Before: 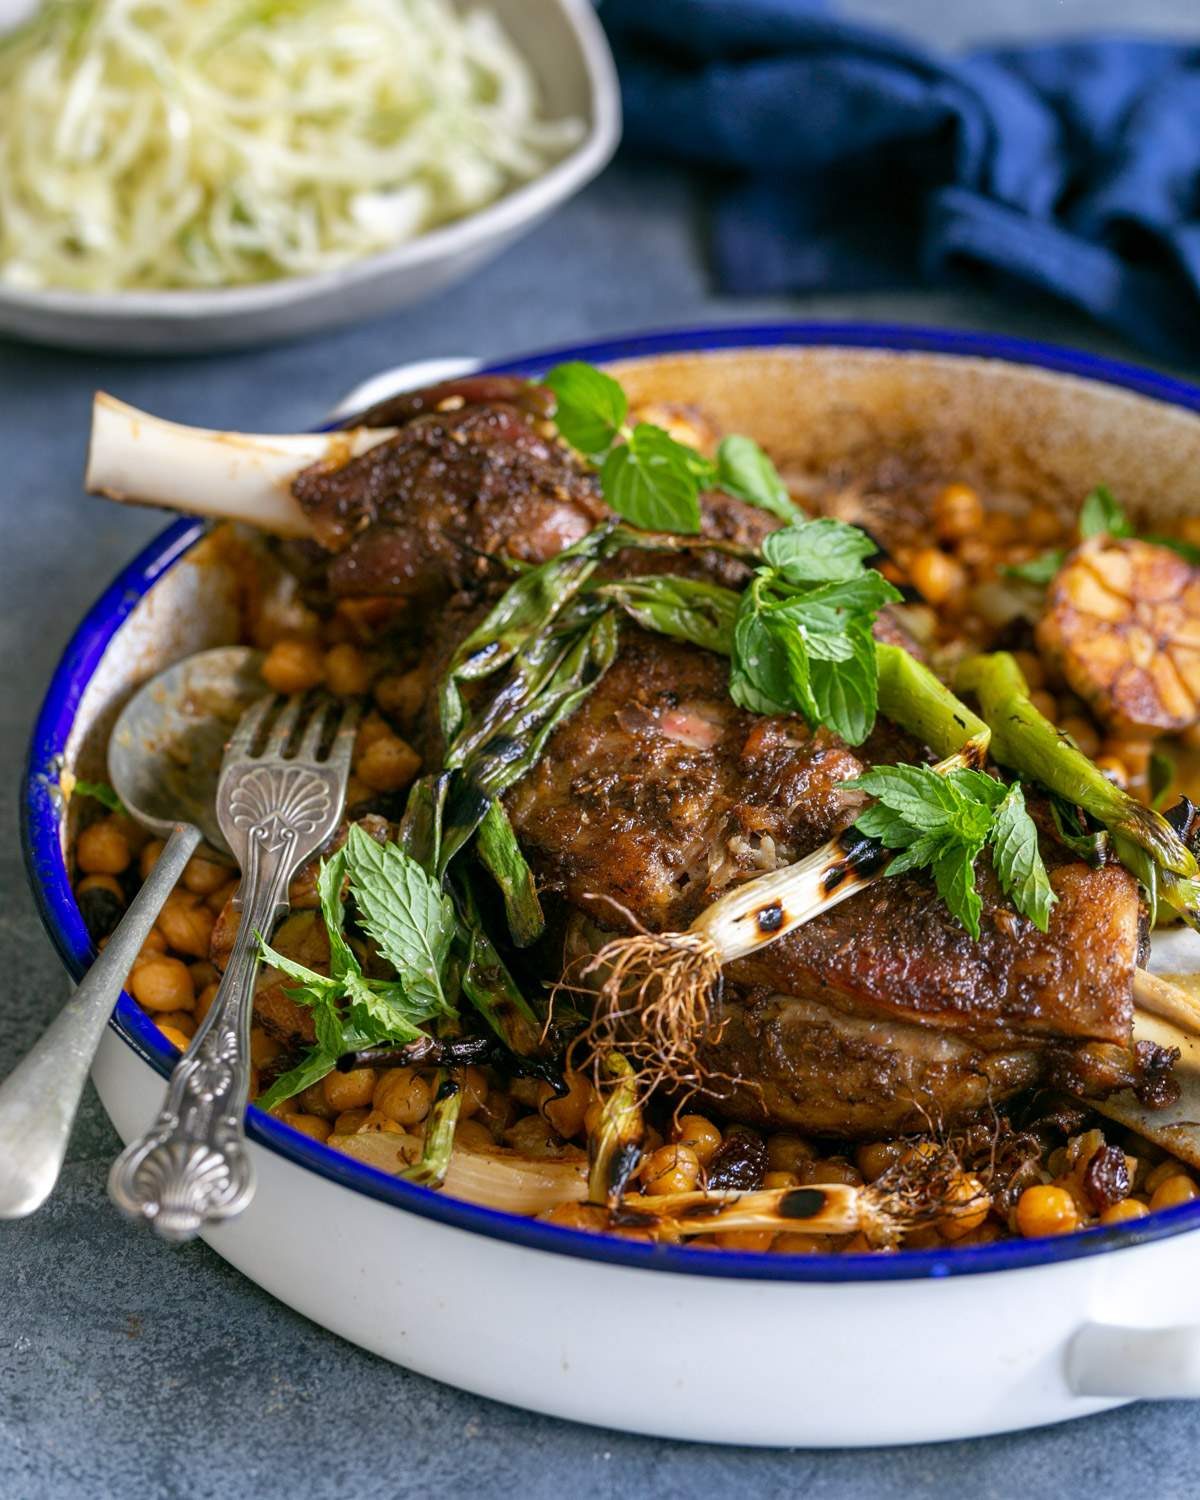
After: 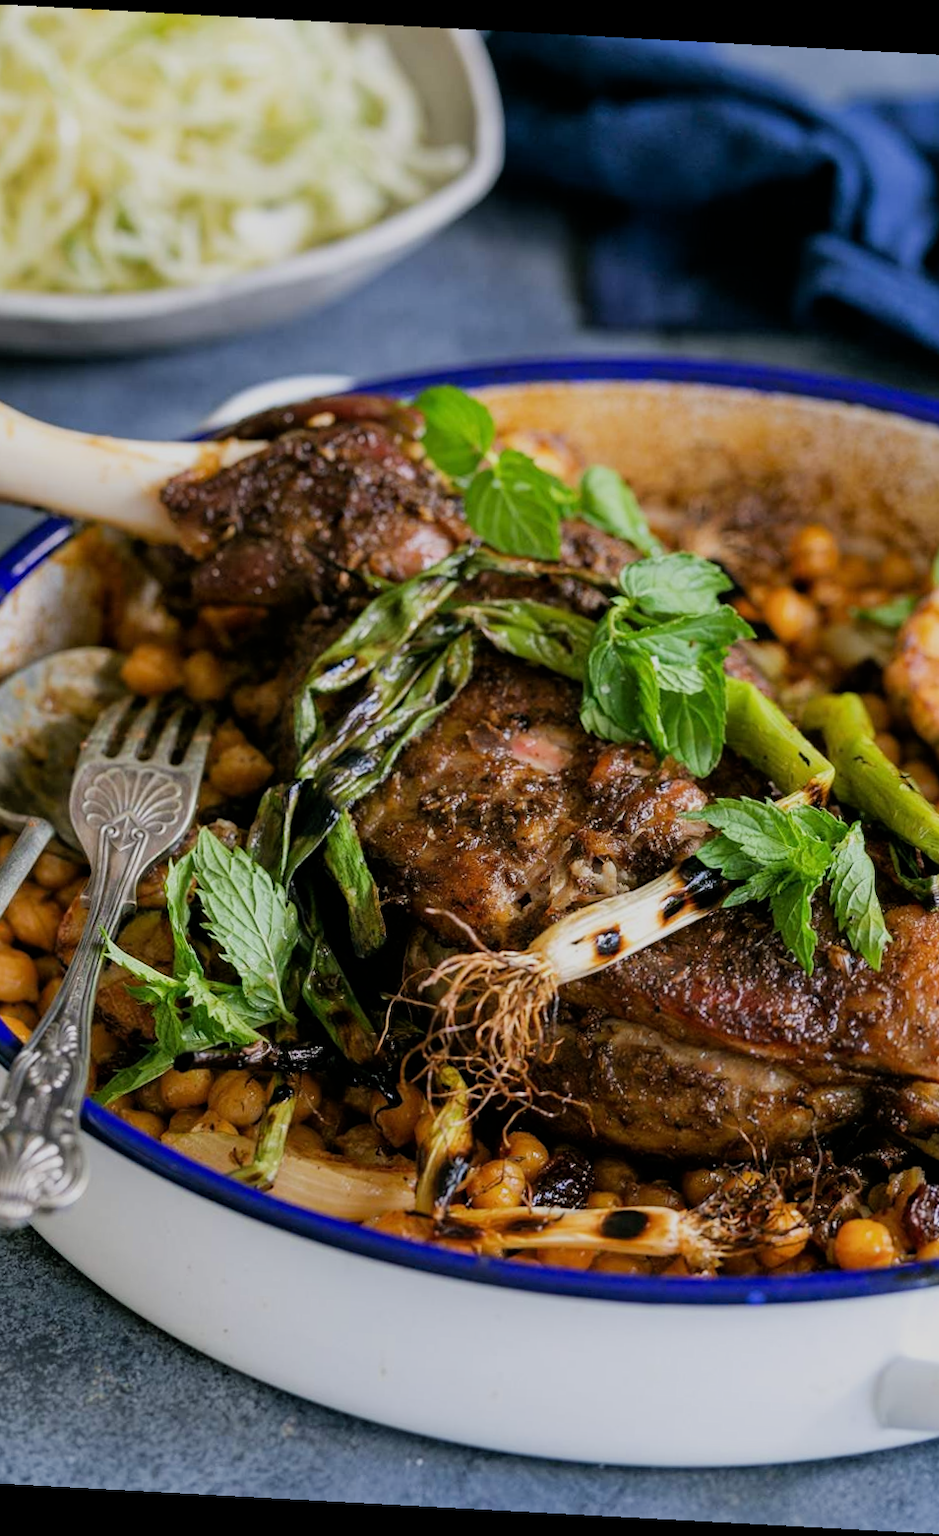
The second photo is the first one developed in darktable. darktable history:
crop and rotate: angle -3.07°, left 14.279%, top 0.027%, right 10.996%, bottom 0.038%
filmic rgb: black relative exposure -7.65 EV, white relative exposure 4.56 EV, hardness 3.61, contrast 1.059
tone equalizer: on, module defaults
